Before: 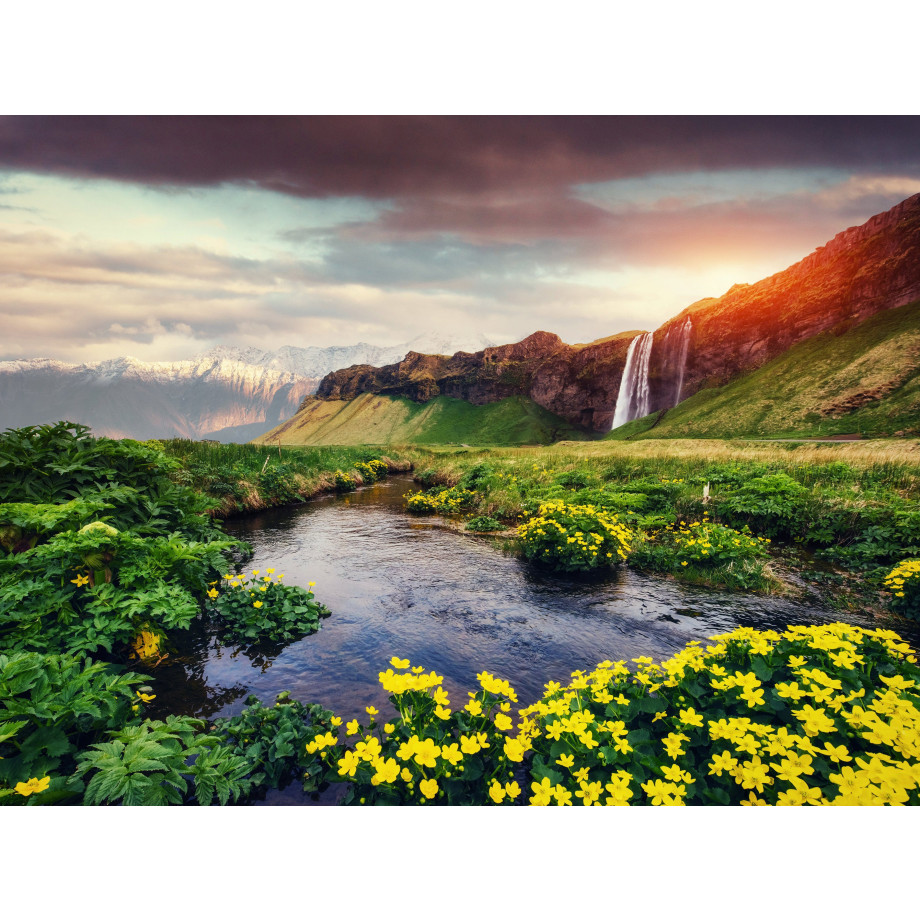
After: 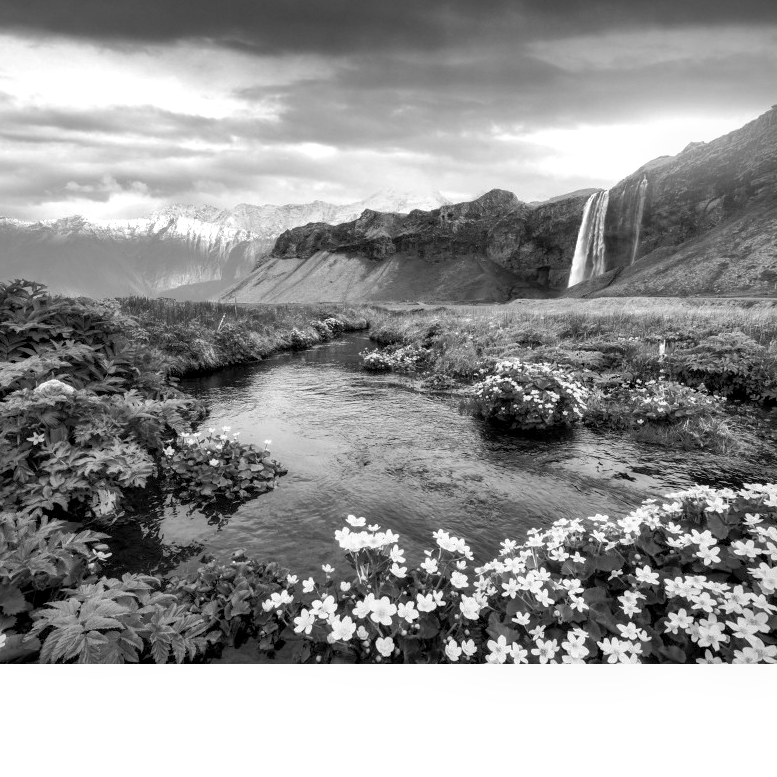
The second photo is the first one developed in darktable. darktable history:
exposure: black level correction 0.003, exposure 0.383 EV, compensate highlight preservation false
shadows and highlights: on, module defaults
crop and rotate: left 4.842%, top 15.51%, right 10.668%
monochrome: on, module defaults
